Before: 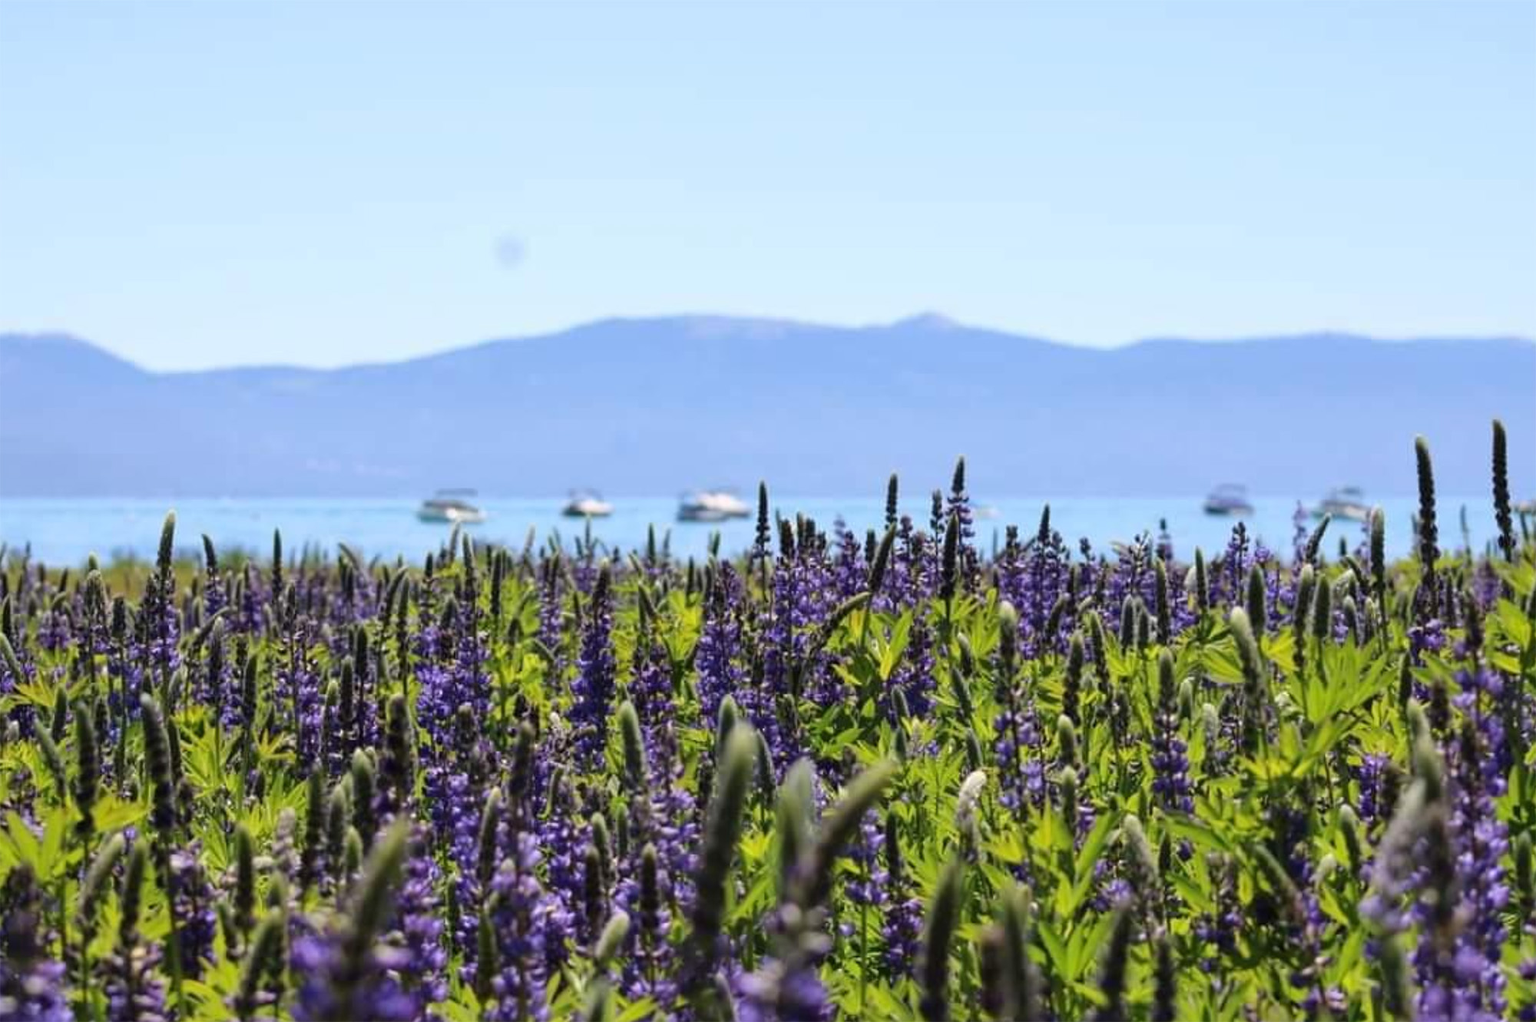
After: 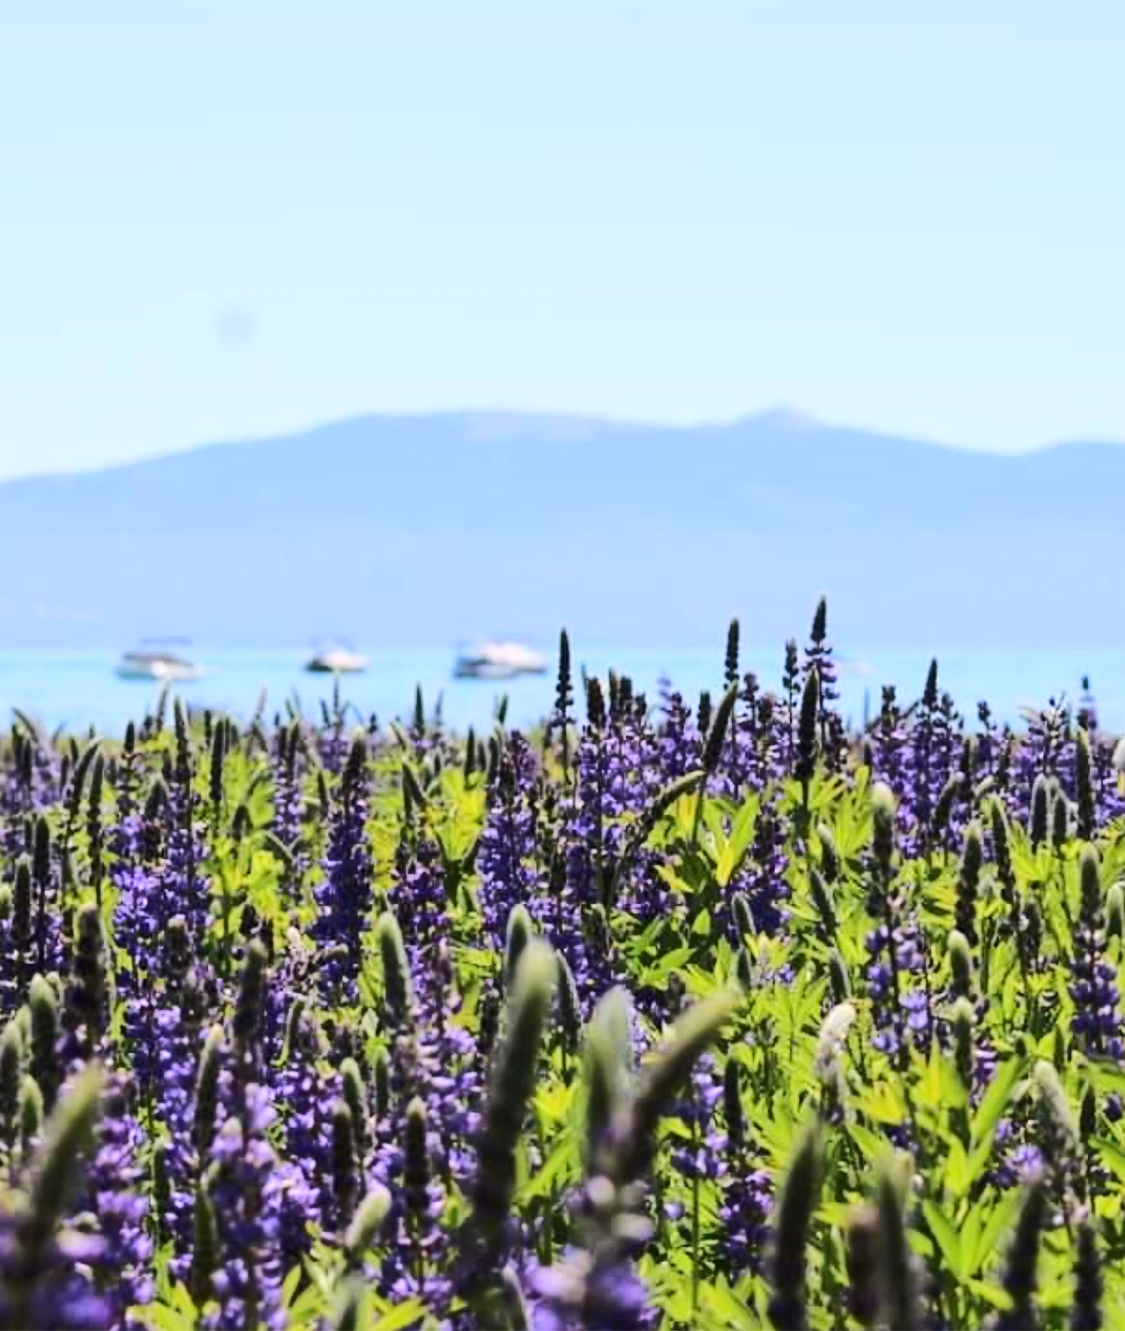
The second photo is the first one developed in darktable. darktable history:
crop: left 21.496%, right 22.254%
rgb curve: curves: ch0 [(0, 0) (0.284, 0.292) (0.505, 0.644) (1, 1)]; ch1 [(0, 0) (0.284, 0.292) (0.505, 0.644) (1, 1)]; ch2 [(0, 0) (0.284, 0.292) (0.505, 0.644) (1, 1)], compensate middle gray true
contrast brightness saturation: contrast 0.05
white balance: red 1.009, blue 1.027
